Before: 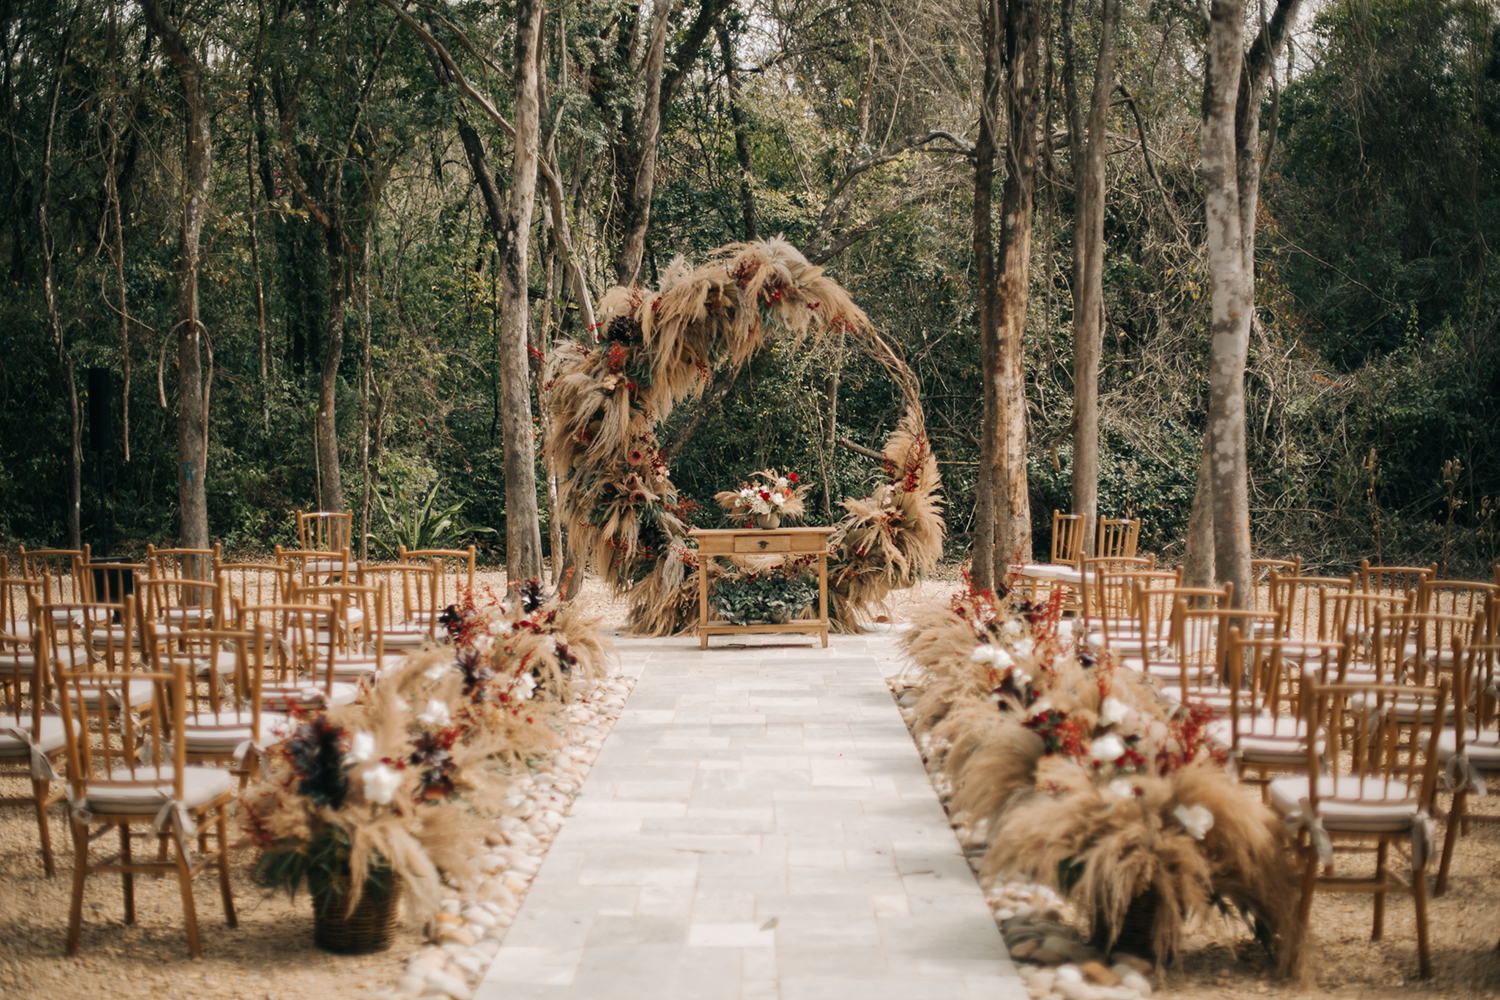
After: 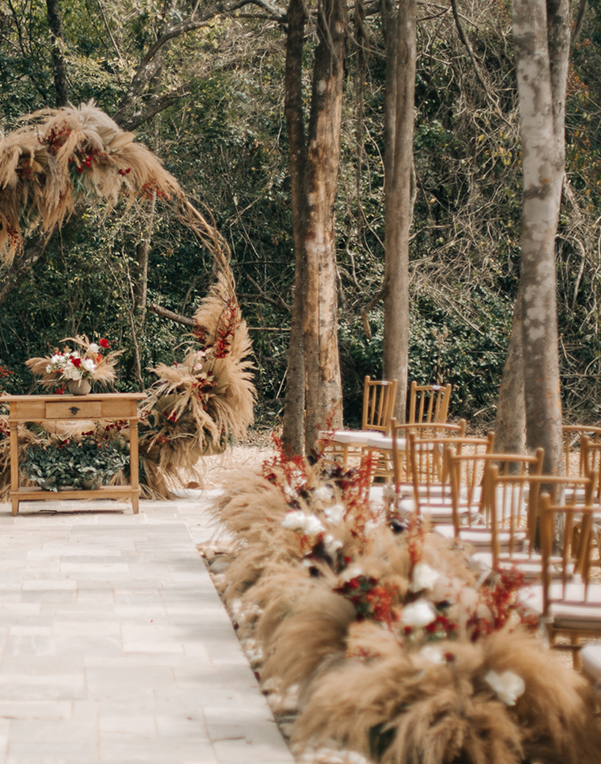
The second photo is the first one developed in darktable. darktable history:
crop: left 45.952%, top 13.491%, right 13.939%, bottom 10.017%
